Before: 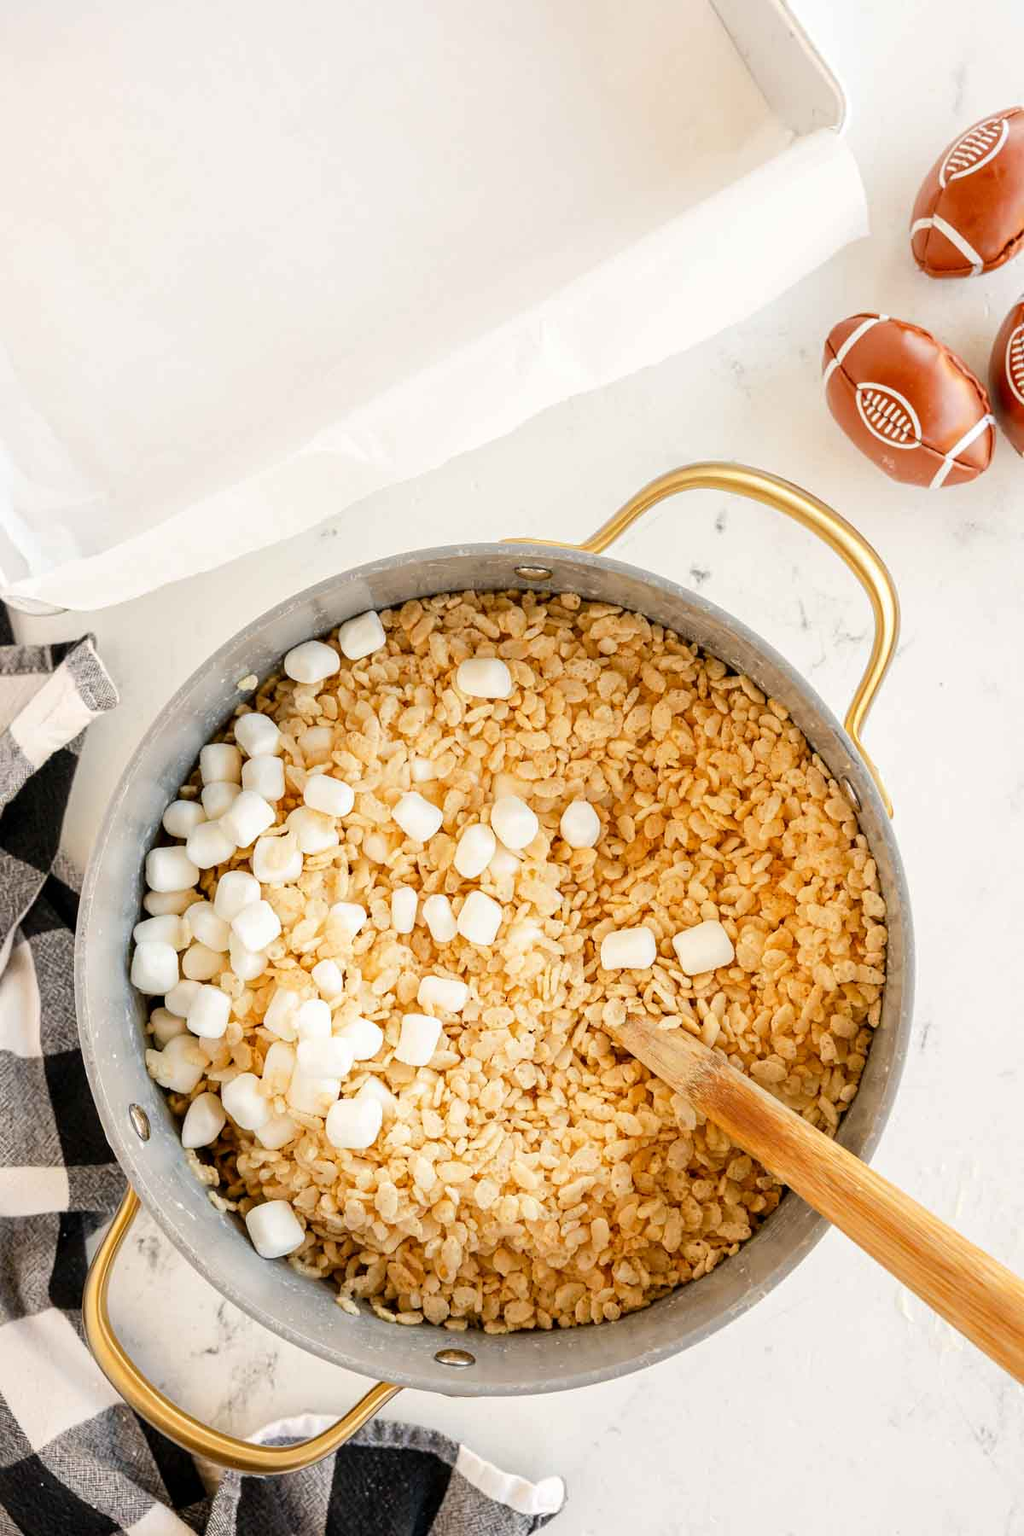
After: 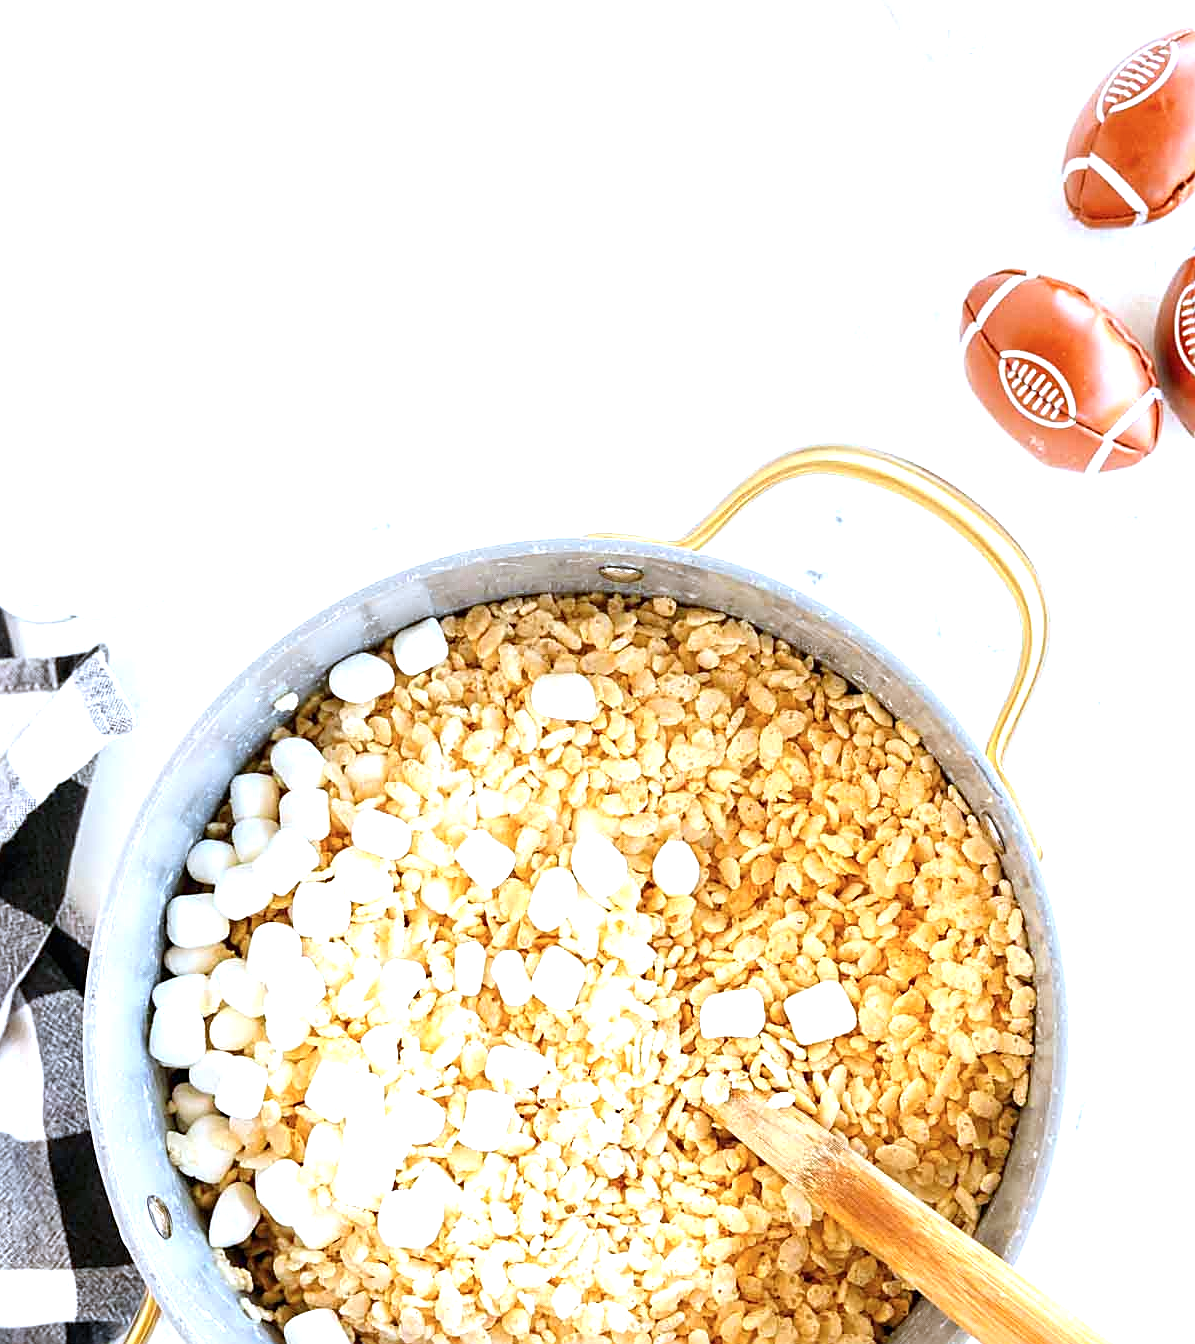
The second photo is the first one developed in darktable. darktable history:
crop: left 0.387%, top 5.469%, bottom 19.809%
sharpen: on, module defaults
exposure: black level correction 0, exposure 0.9 EV, compensate exposure bias true, compensate highlight preservation false
white balance: red 0.954, blue 1.079
color calibration: x 0.37, y 0.382, temperature 4313.32 K
